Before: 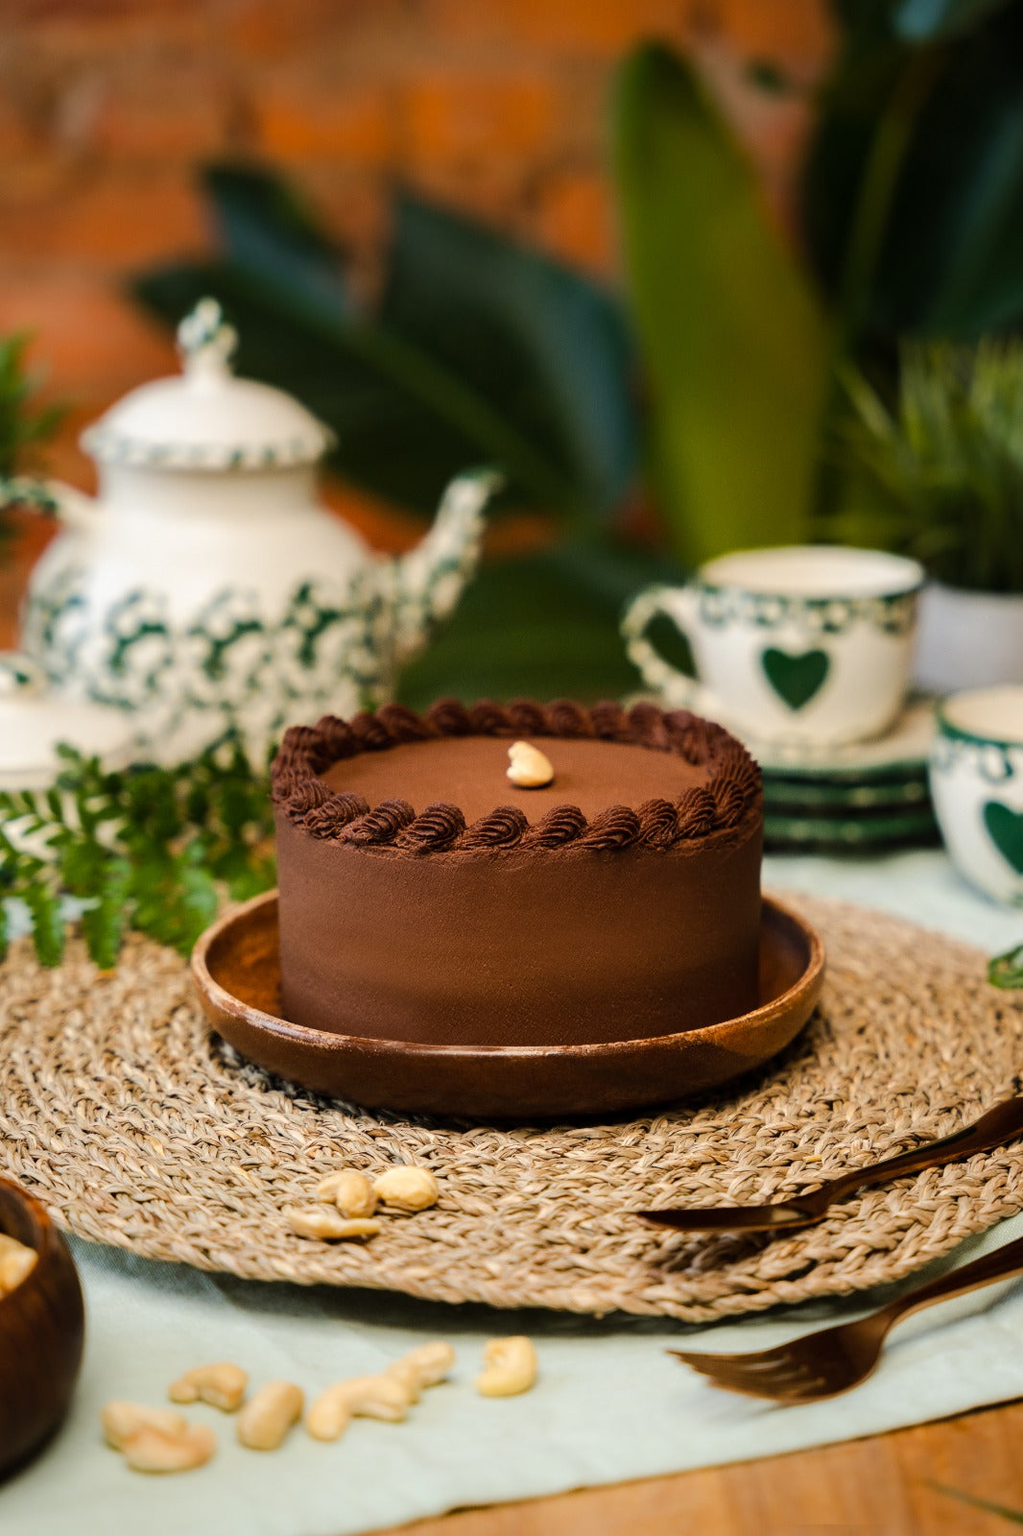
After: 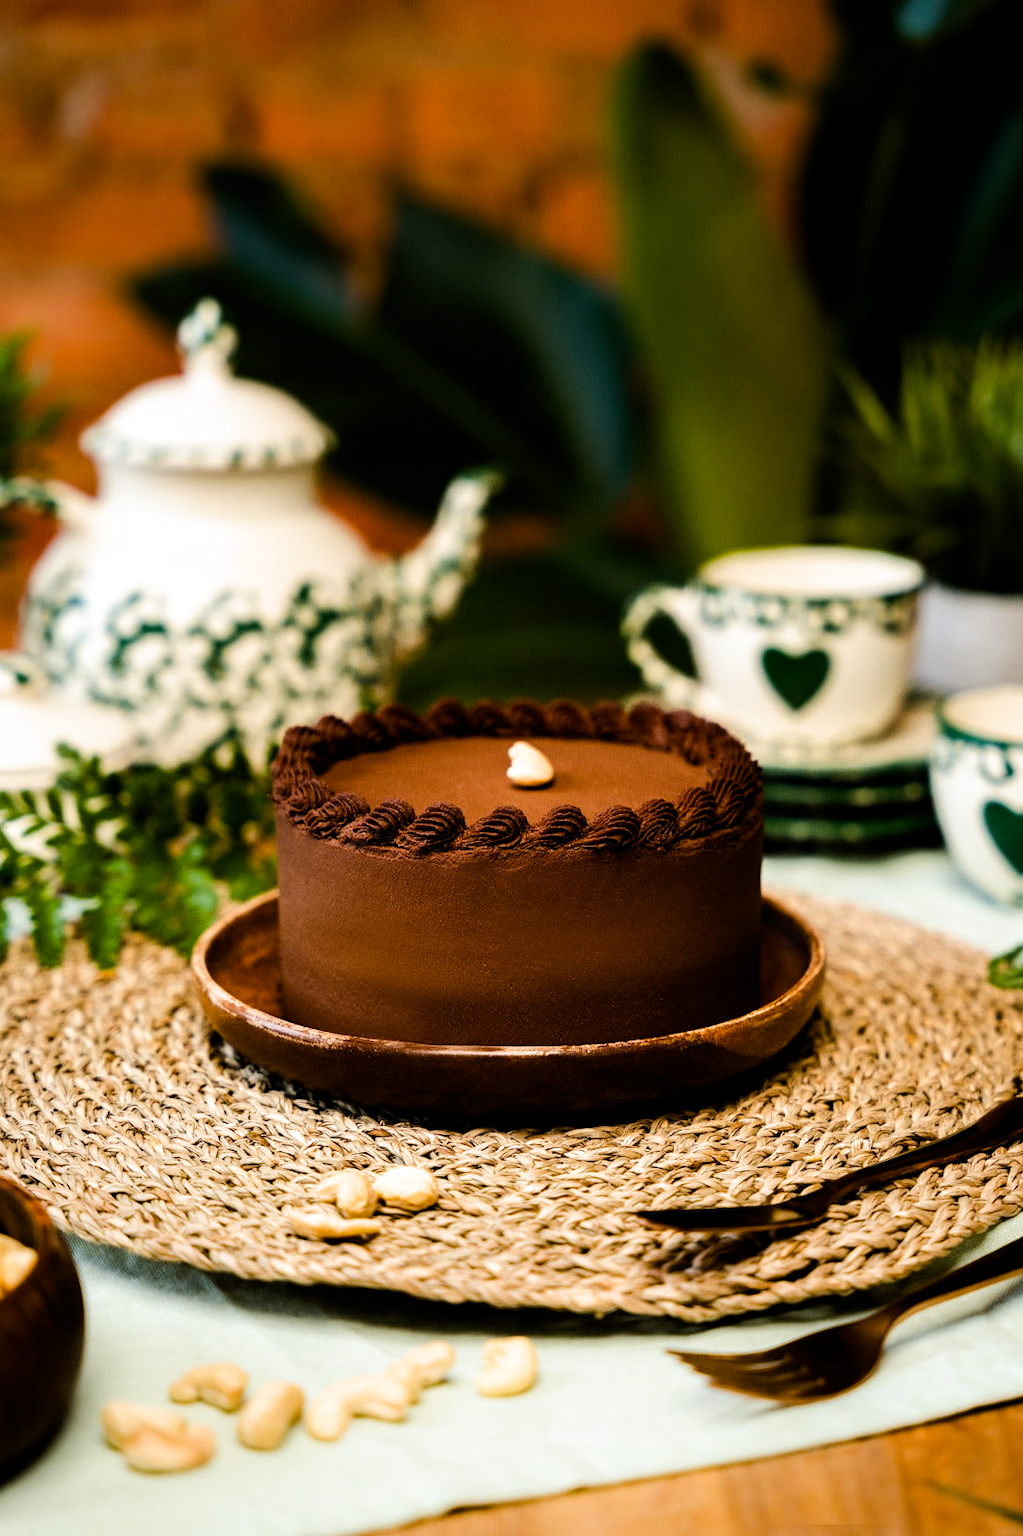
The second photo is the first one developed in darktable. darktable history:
rotate and perspective: automatic cropping off
color balance rgb: shadows lift › luminance -20%, power › hue 72.24°, highlights gain › luminance 15%, global offset › hue 171.6°, perceptual saturation grading › global saturation 14.09%, perceptual saturation grading › highlights -25%, perceptual saturation grading › shadows 25%, global vibrance 25%, contrast 10%
filmic rgb: black relative exposure -12.8 EV, white relative exposure 2.8 EV, threshold 3 EV, target black luminance 0%, hardness 8.54, latitude 70.41%, contrast 1.133, shadows ↔ highlights balance -0.395%, color science v4 (2020), enable highlight reconstruction true
